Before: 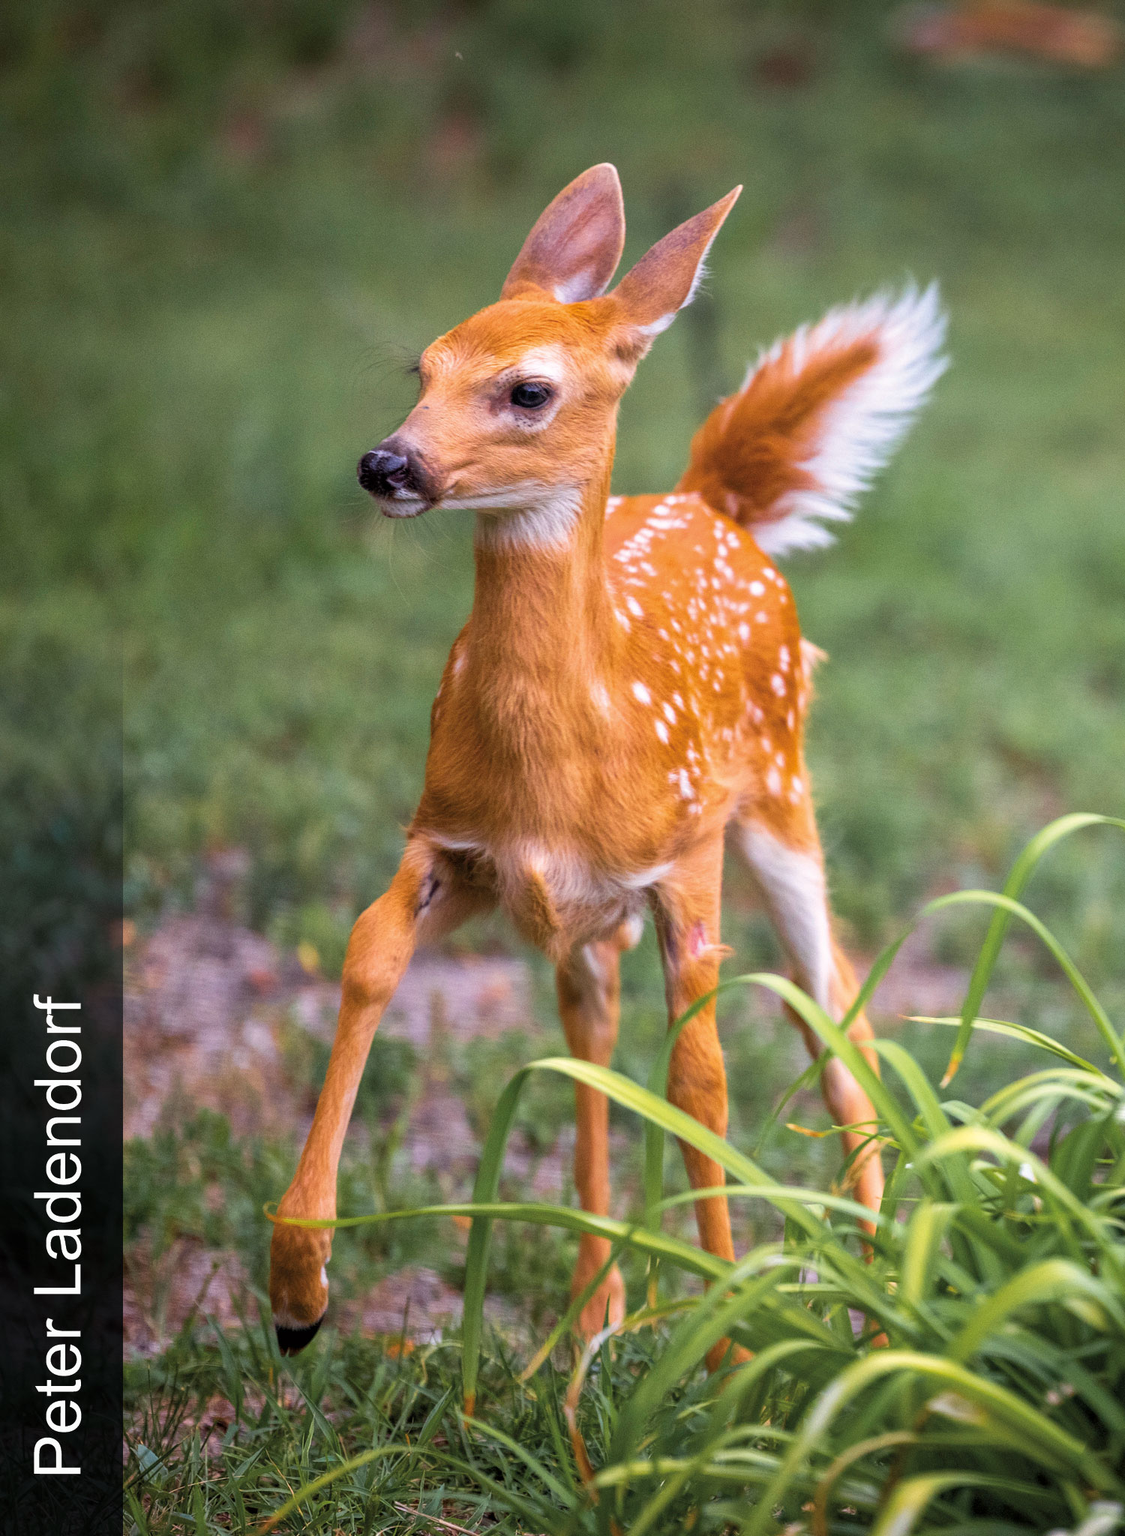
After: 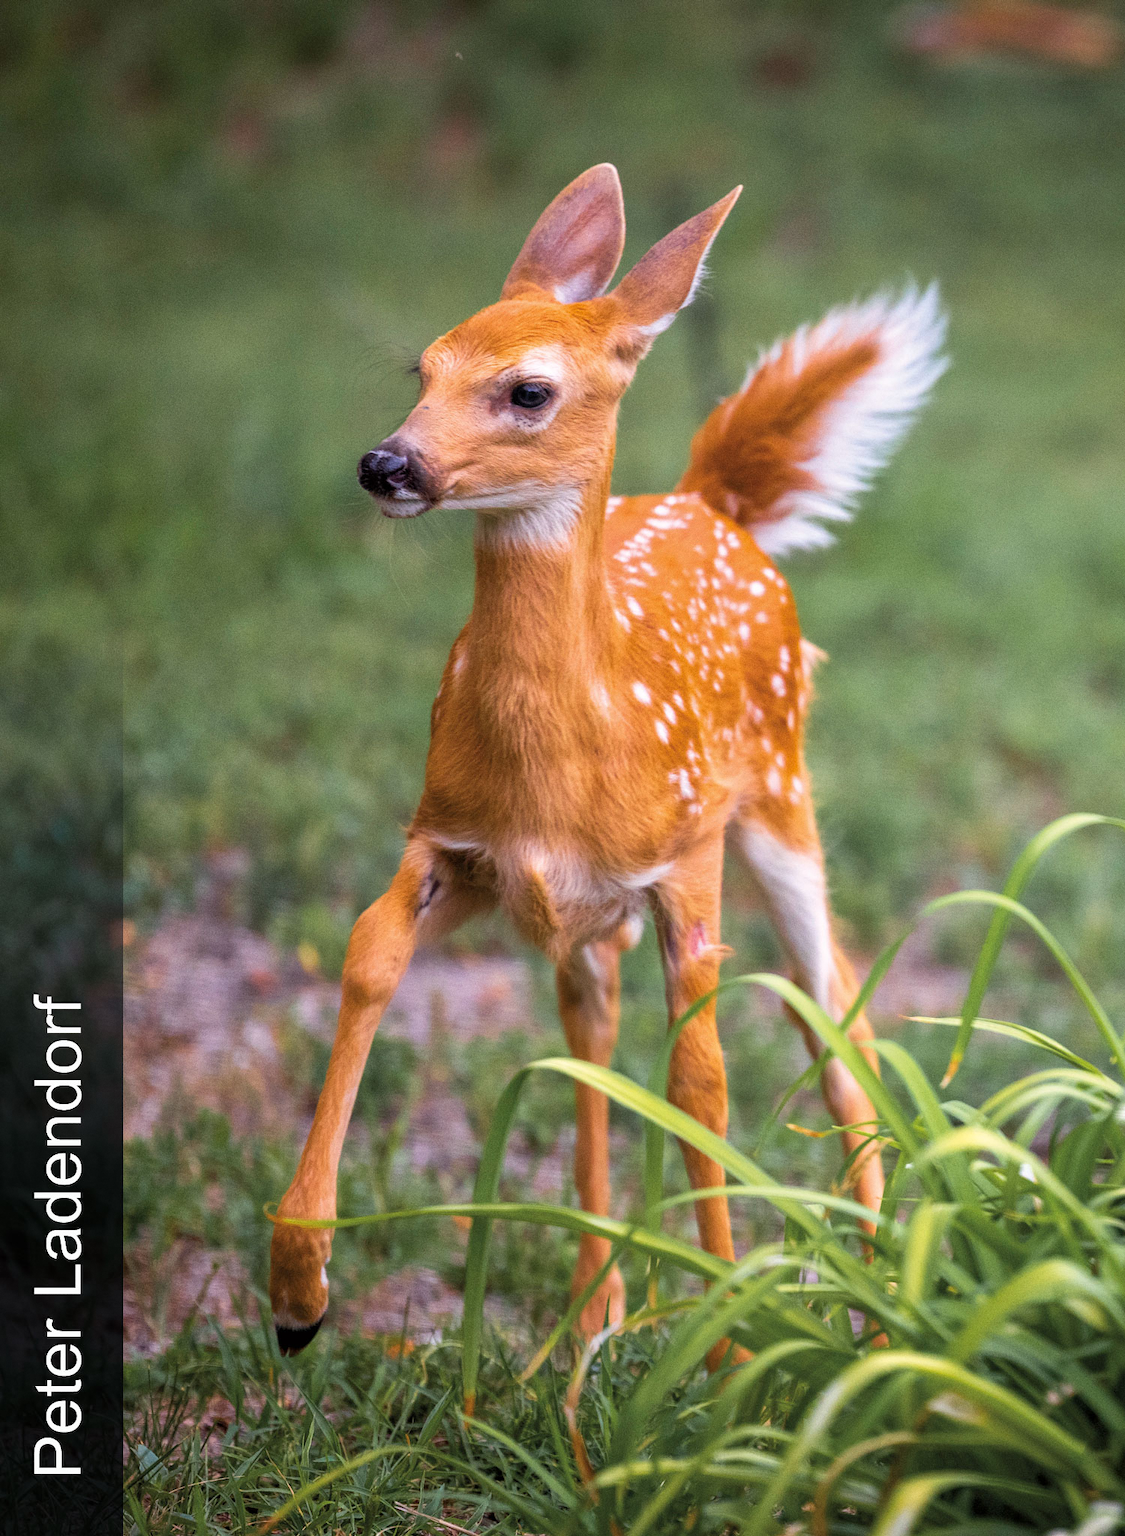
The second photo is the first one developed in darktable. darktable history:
grain: coarseness 0.09 ISO, strength 16.61%
